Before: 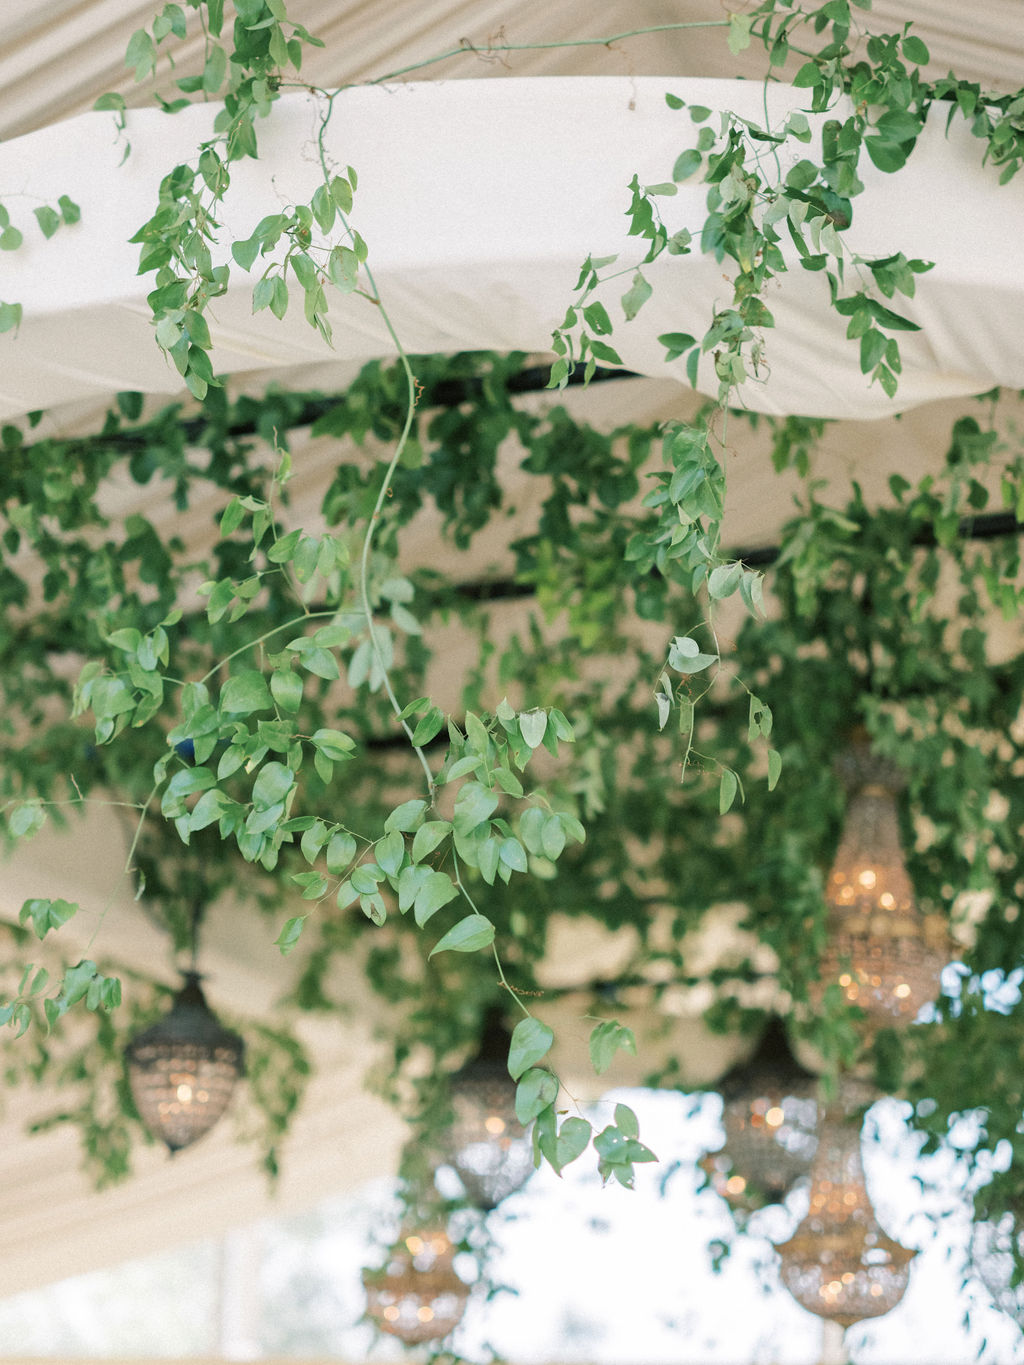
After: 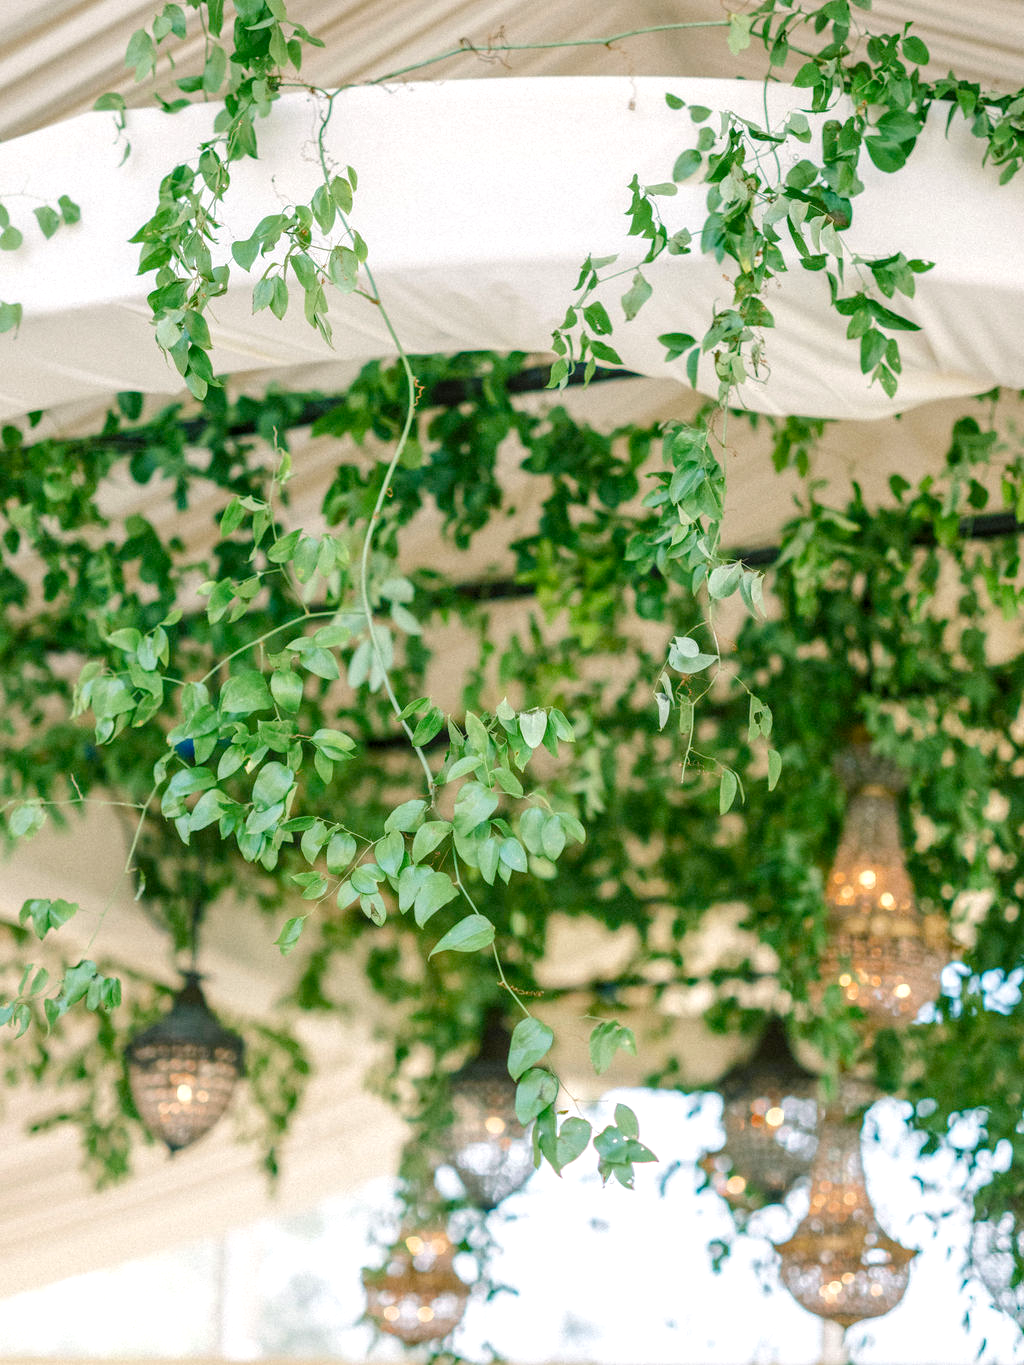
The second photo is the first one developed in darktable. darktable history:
local contrast: highlights 0%, shadows 0%, detail 133%
color balance rgb: perceptual saturation grading › global saturation 35%, perceptual saturation grading › highlights -25%, perceptual saturation grading › shadows 50%
exposure: exposure 0.2 EV, compensate highlight preservation false
